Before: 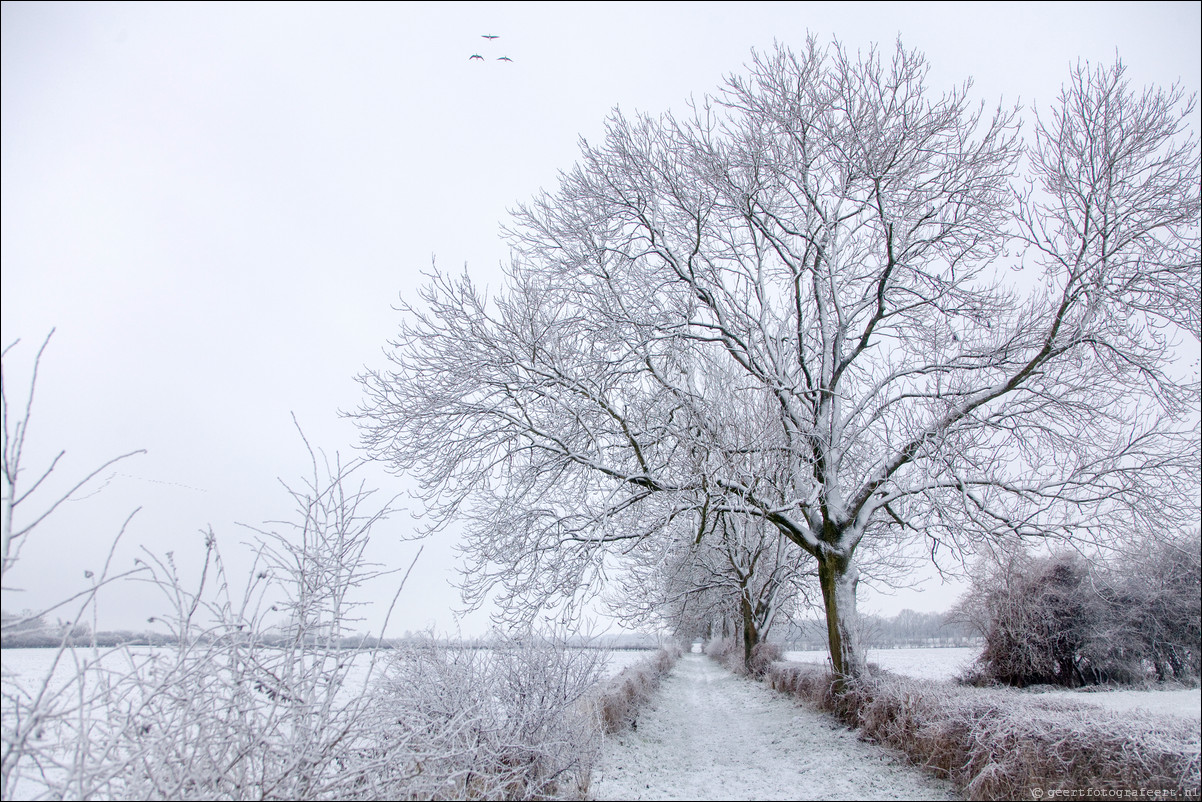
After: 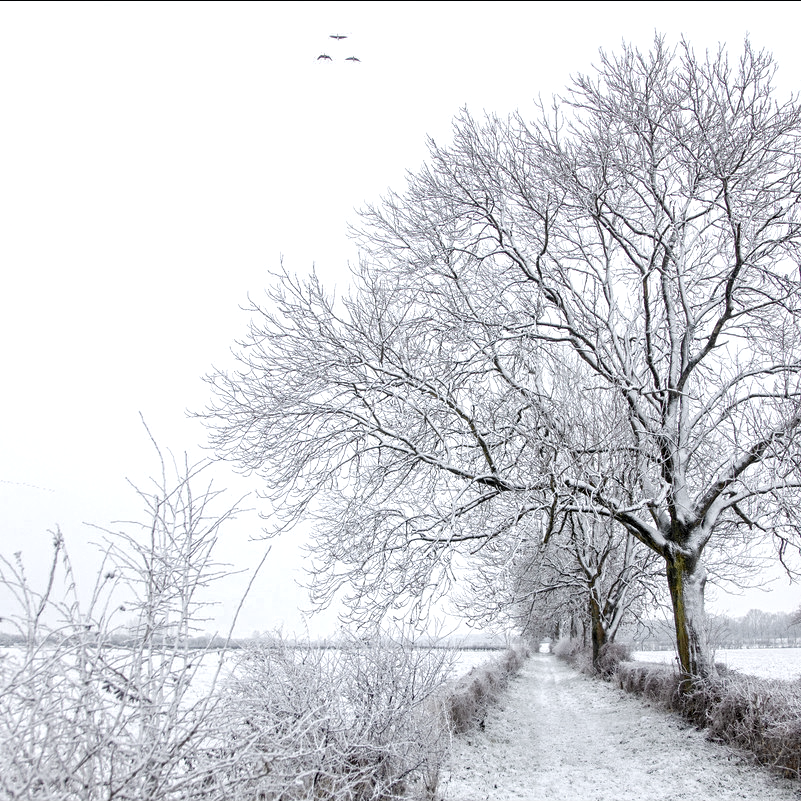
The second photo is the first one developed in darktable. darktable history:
contrast equalizer: octaves 7, y [[0.406, 0.494, 0.589, 0.753, 0.877, 0.999], [0.5 ×6], [0.5 ×6], [0 ×6], [0 ×6]], mix 0.15
crop and rotate: left 12.715%, right 20.596%
color zones: curves: ch0 [(0.004, 0.306) (0.107, 0.448) (0.252, 0.656) (0.41, 0.398) (0.595, 0.515) (0.768, 0.628)]; ch1 [(0.07, 0.323) (0.151, 0.452) (0.252, 0.608) (0.346, 0.221) (0.463, 0.189) (0.61, 0.368) (0.735, 0.395) (0.921, 0.412)]; ch2 [(0, 0.476) (0.132, 0.512) (0.243, 0.512) (0.397, 0.48) (0.522, 0.376) (0.634, 0.536) (0.761, 0.46)], mix 99.76%
exposure: black level correction 0, exposure 1.021 EV, compensate exposure bias true, compensate highlight preservation false
